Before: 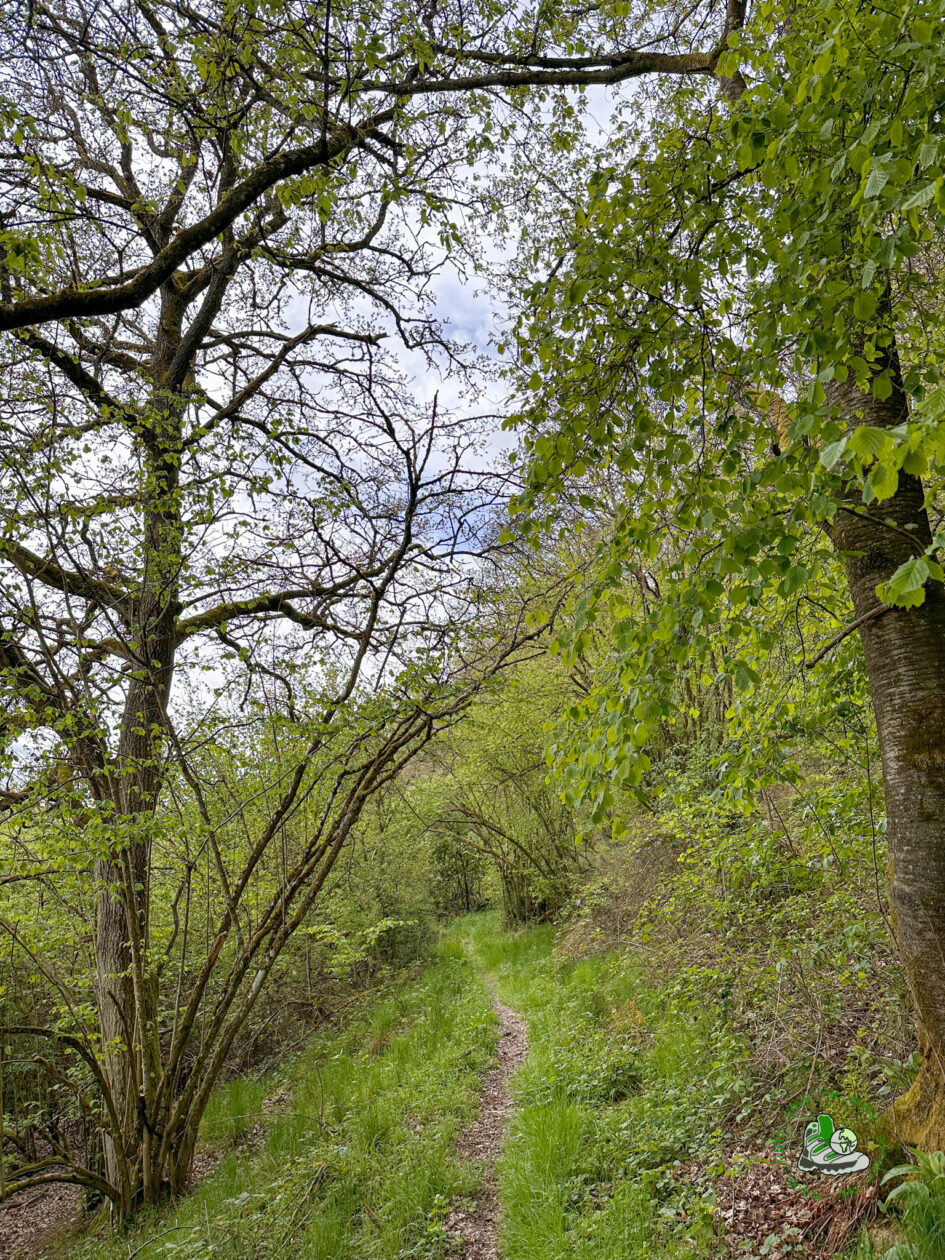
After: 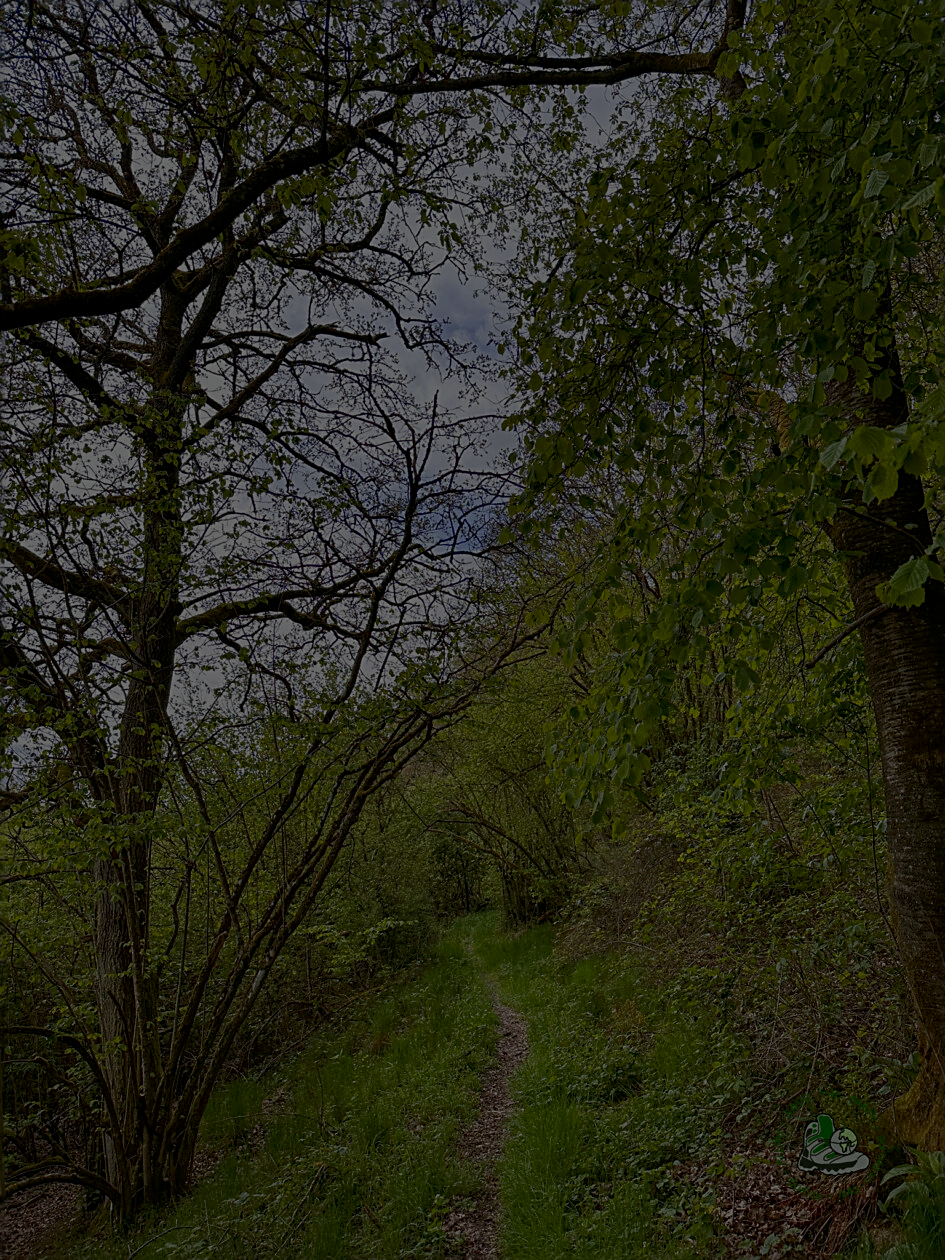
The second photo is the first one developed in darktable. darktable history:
sharpen: on, module defaults
exposure: exposure -2.446 EV, compensate highlight preservation false
contrast brightness saturation: brightness -0.09
